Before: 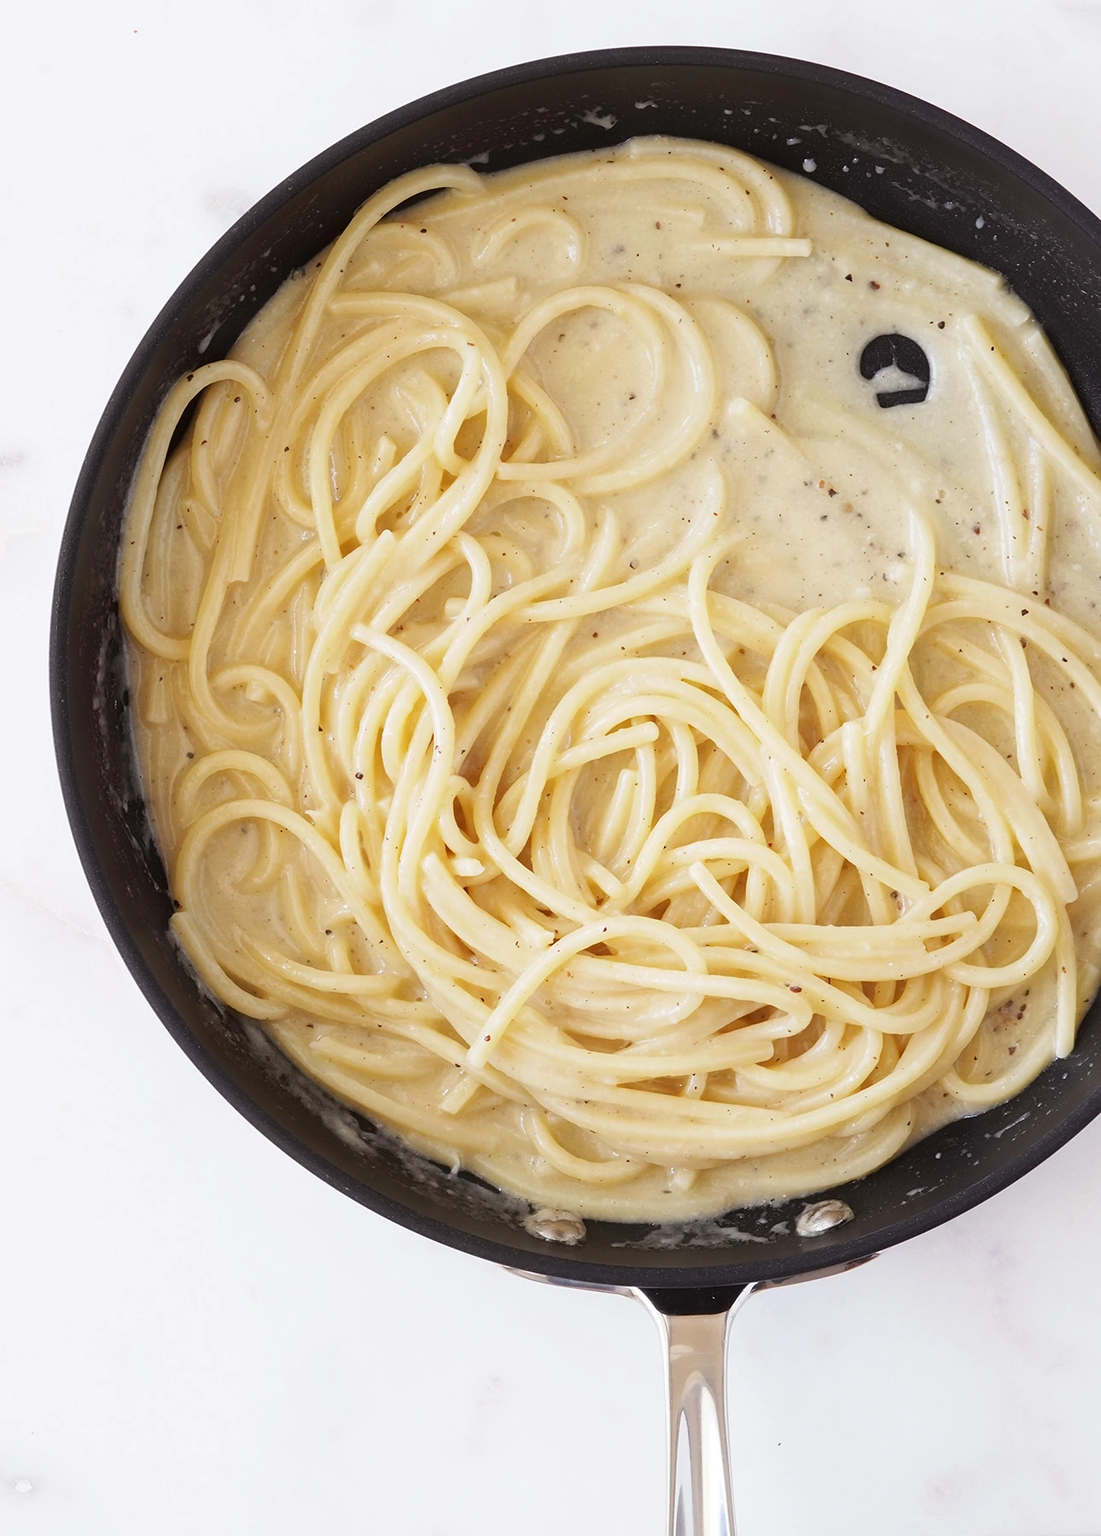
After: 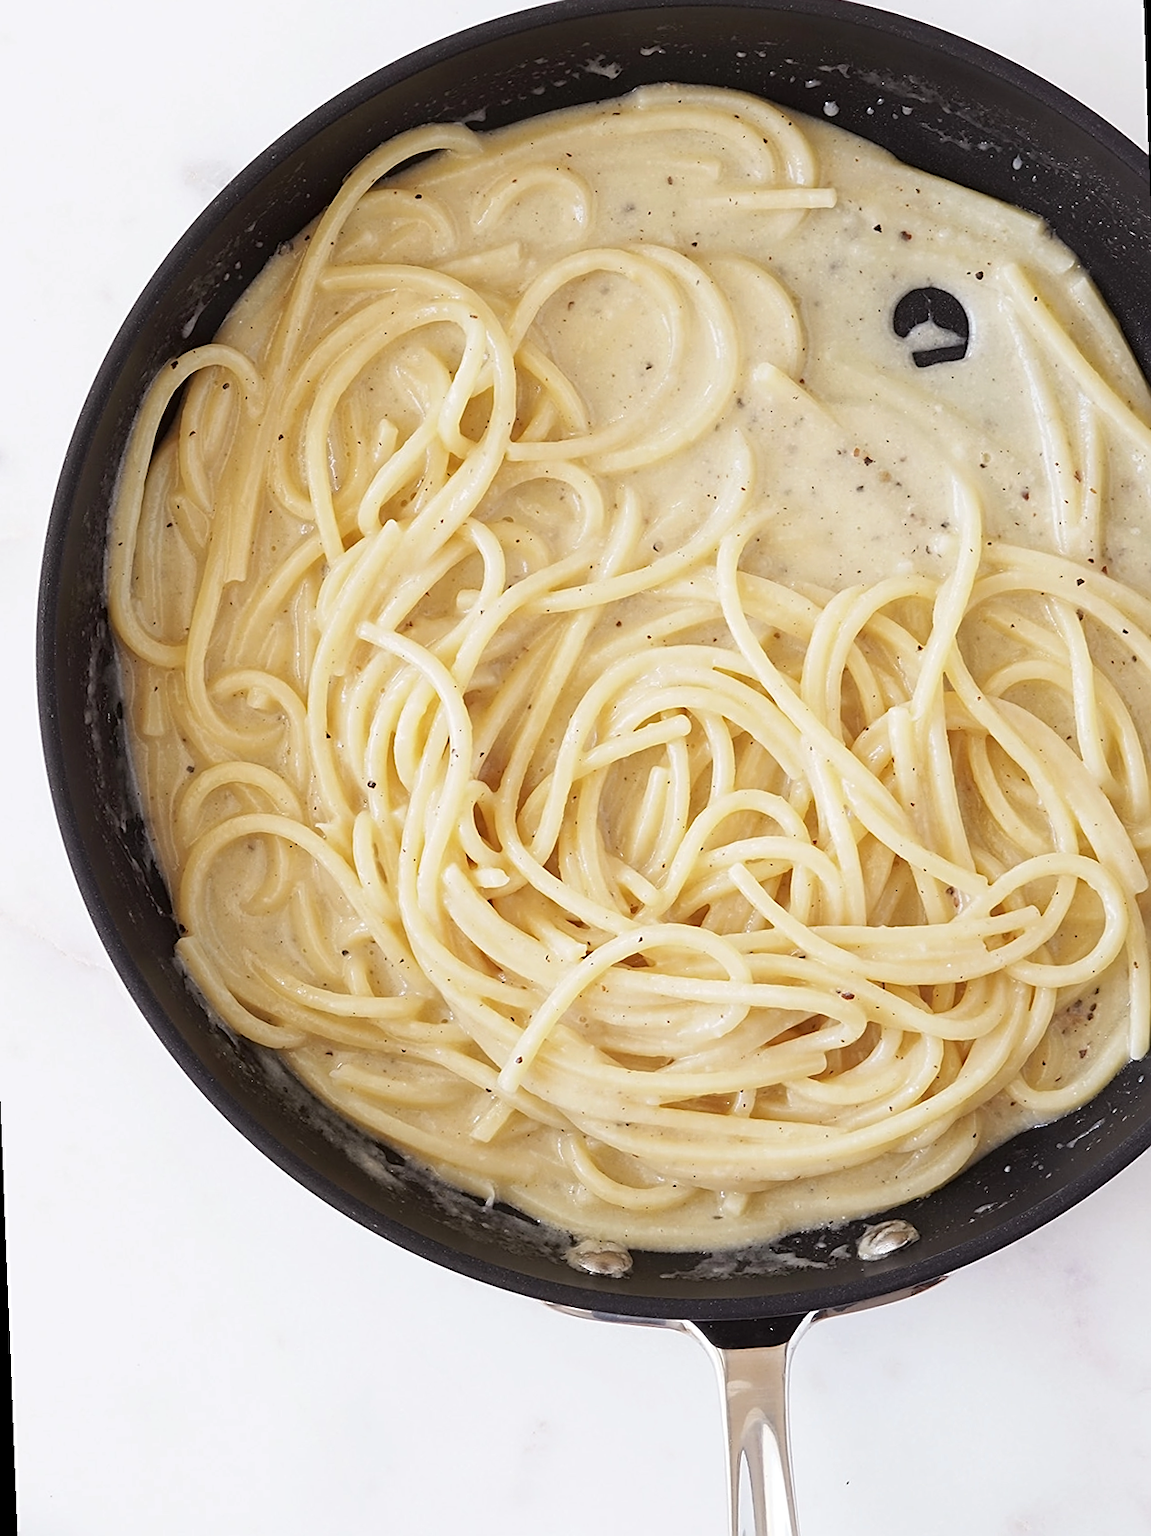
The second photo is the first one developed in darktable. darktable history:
sharpen: on, module defaults
contrast brightness saturation: saturation -0.05
rotate and perspective: rotation -2.12°, lens shift (vertical) 0.009, lens shift (horizontal) -0.008, automatic cropping original format, crop left 0.036, crop right 0.964, crop top 0.05, crop bottom 0.959
local contrast: mode bilateral grid, contrast 15, coarseness 36, detail 105%, midtone range 0.2
